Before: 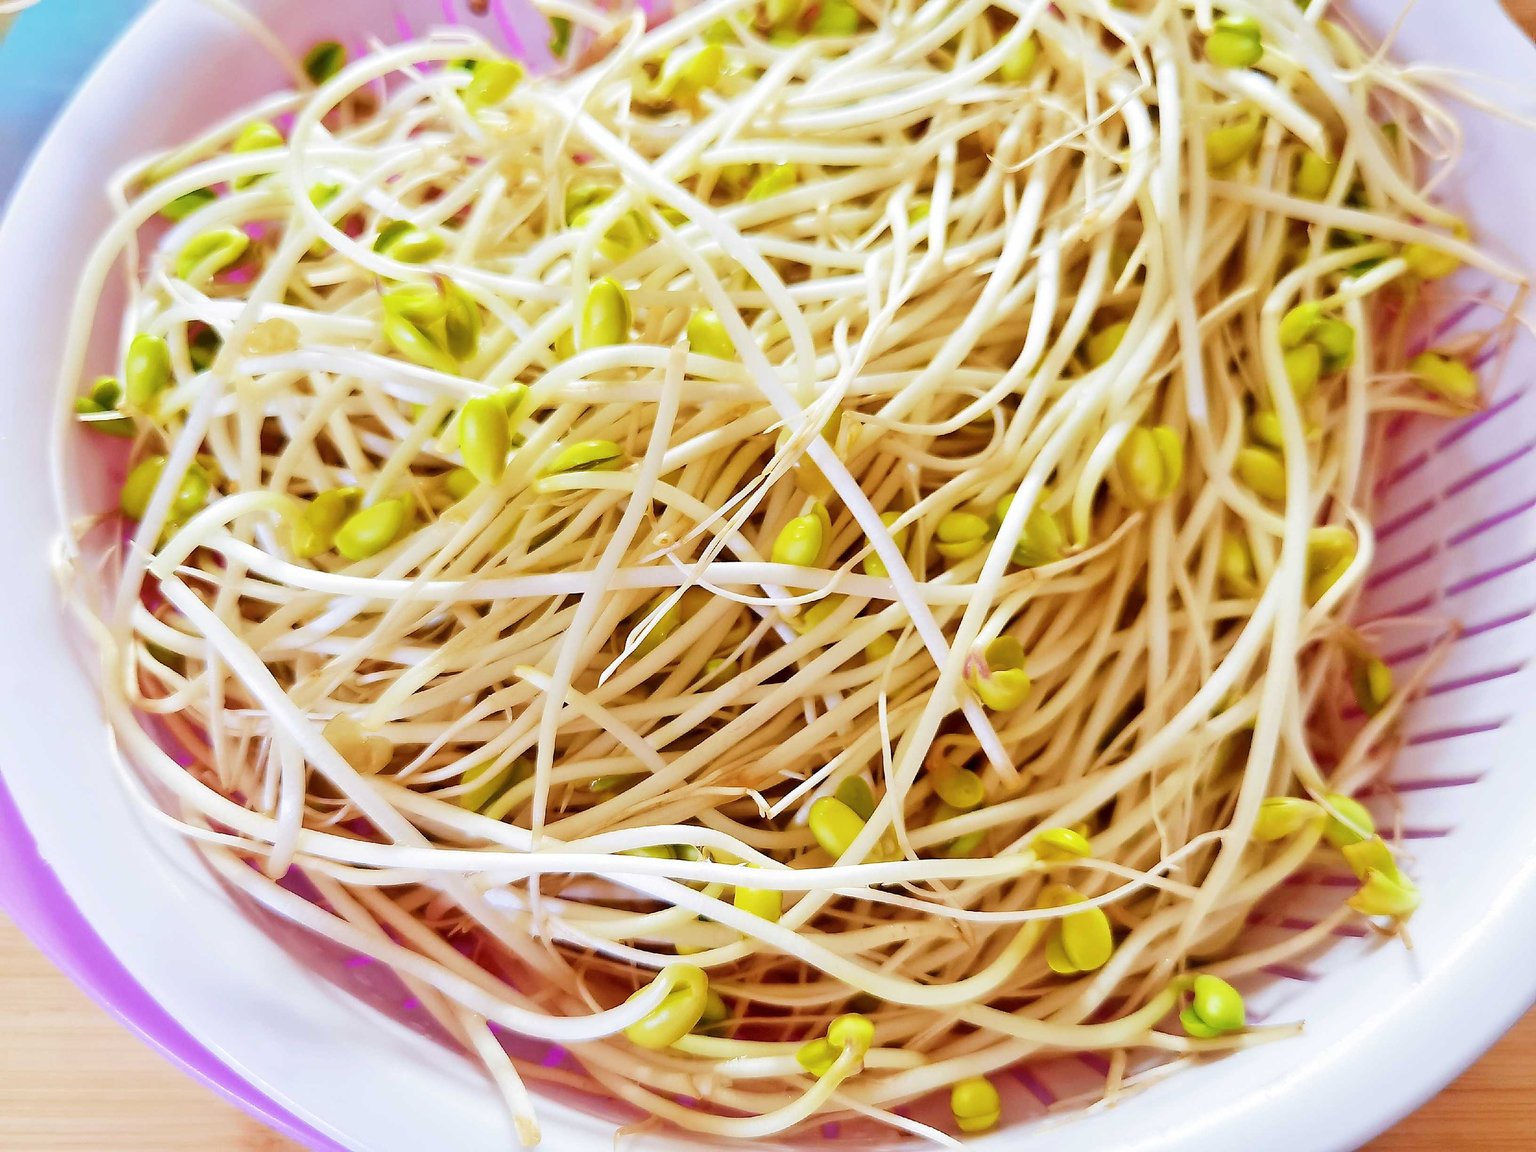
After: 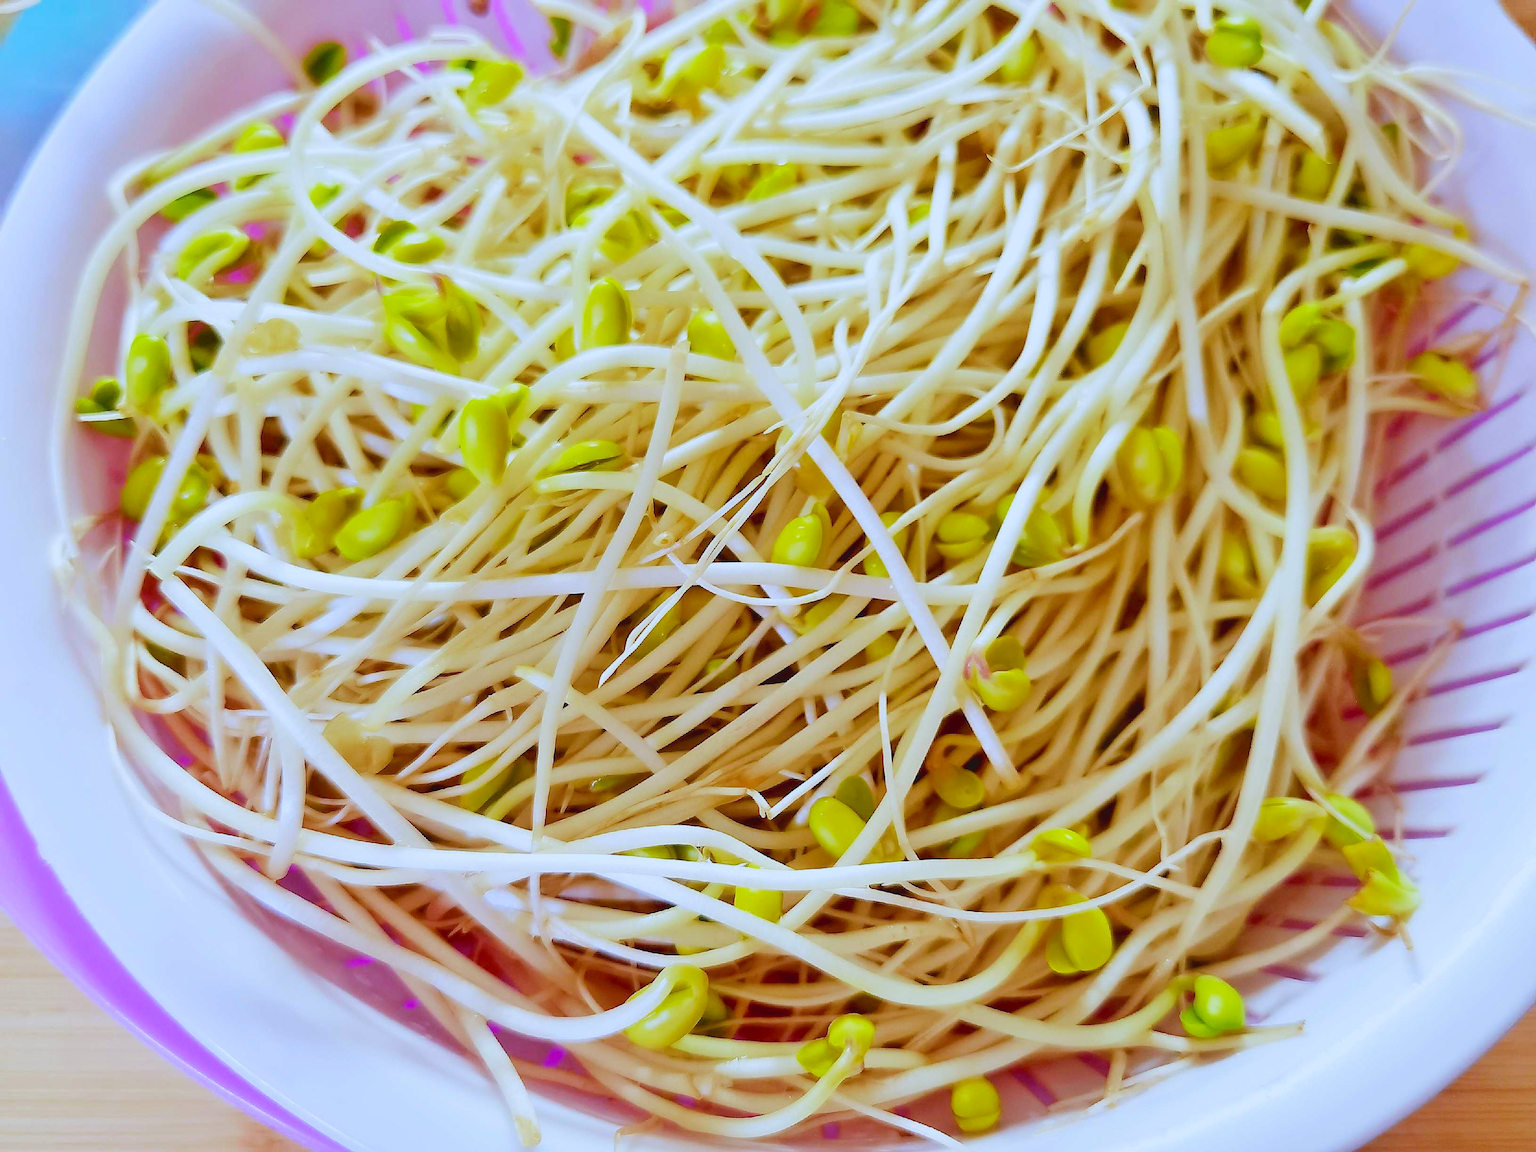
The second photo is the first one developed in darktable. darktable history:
exposure: black level correction 0.005, exposure 0.001 EV, compensate highlight preservation false
lowpass: radius 0.1, contrast 0.85, saturation 1.1, unbound 0
white balance: red 0.924, blue 1.095
